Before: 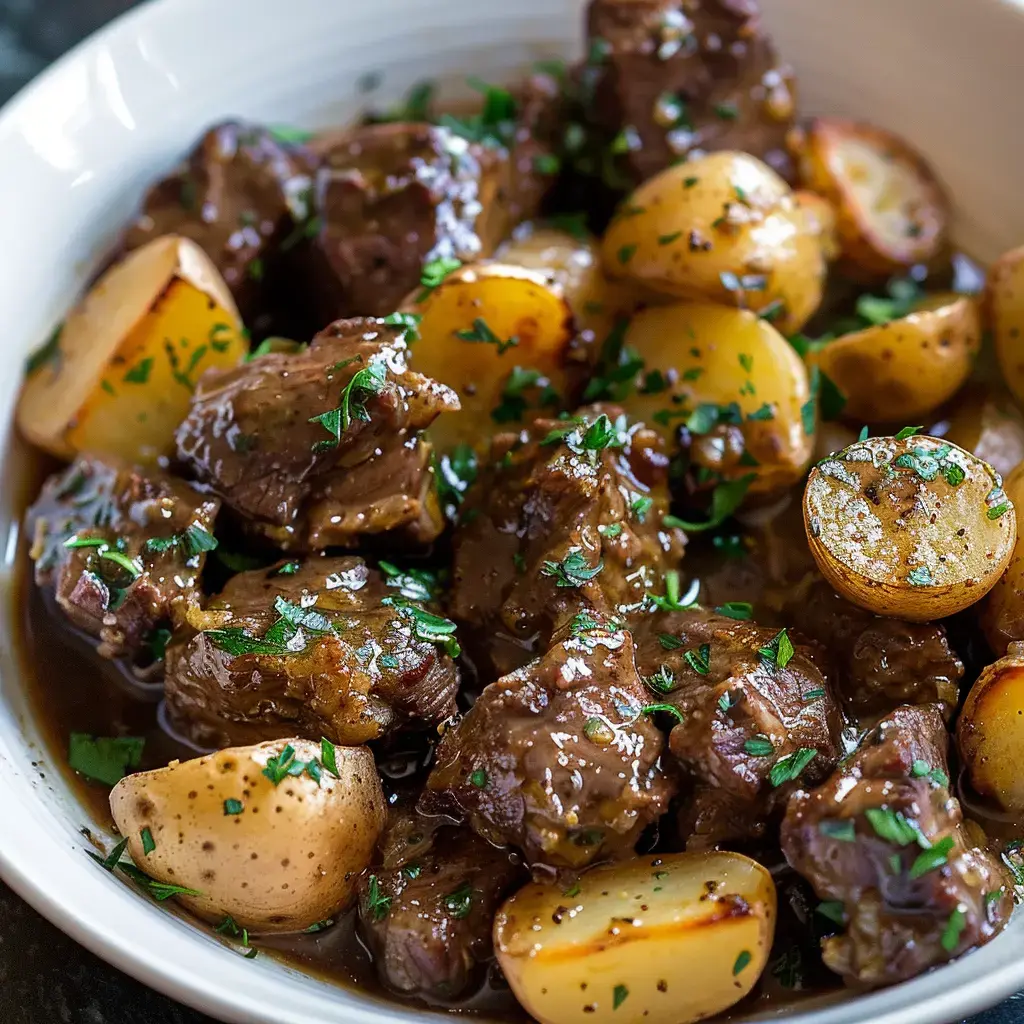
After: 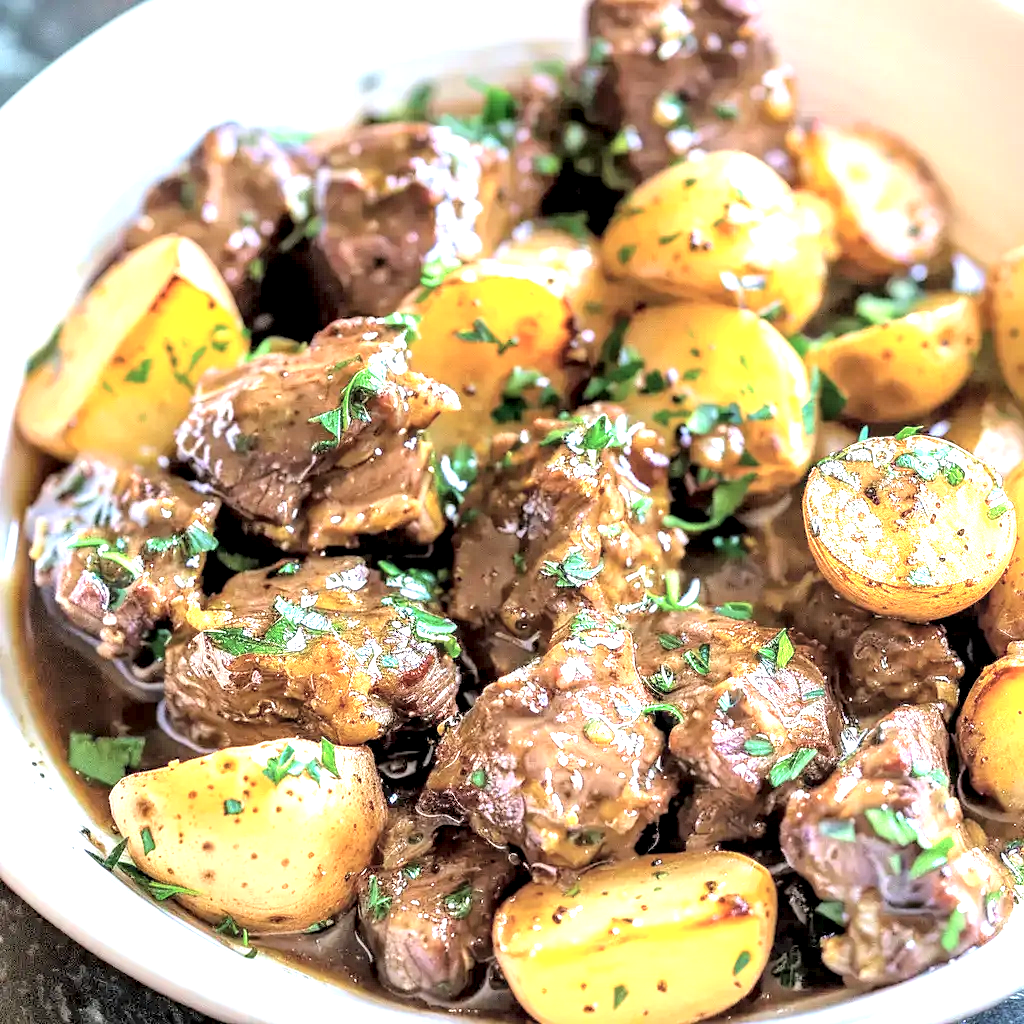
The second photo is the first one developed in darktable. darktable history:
local contrast: shadows 170%, detail 226%
exposure: black level correction 0, exposure 1.283 EV, compensate highlight preservation false
contrast brightness saturation: brightness 0.995
